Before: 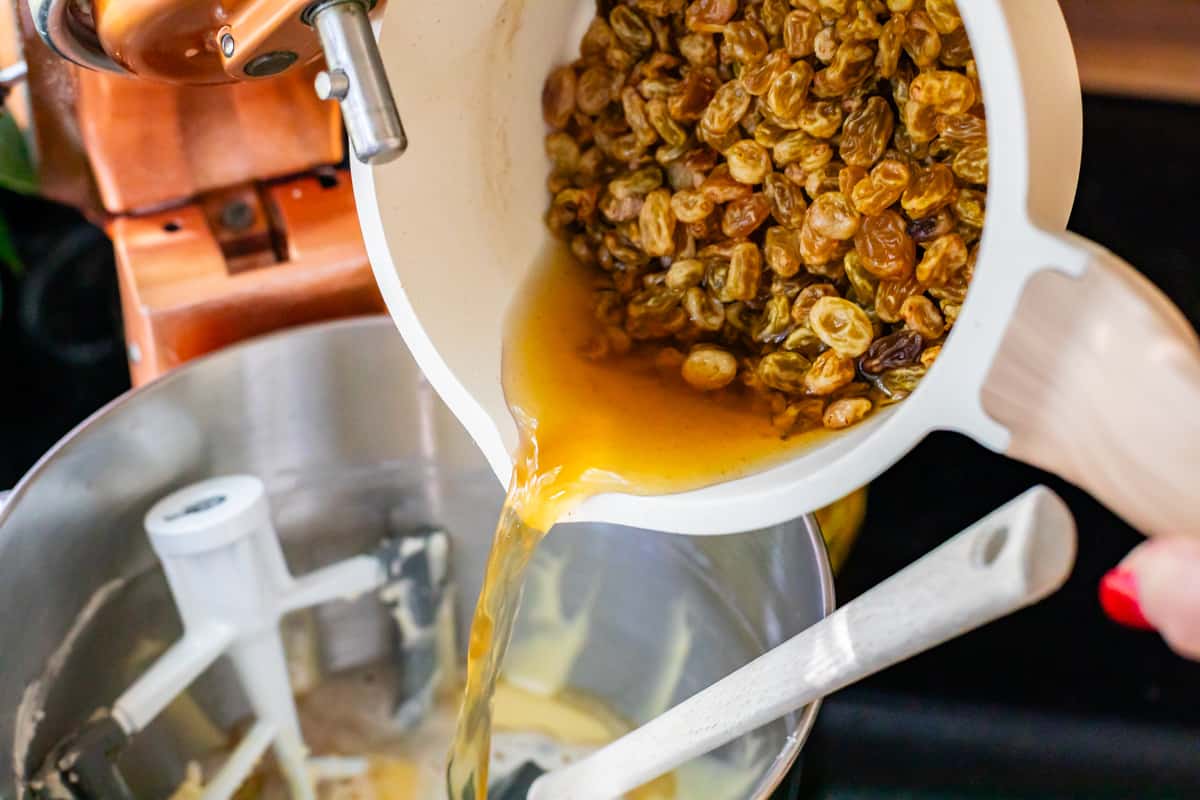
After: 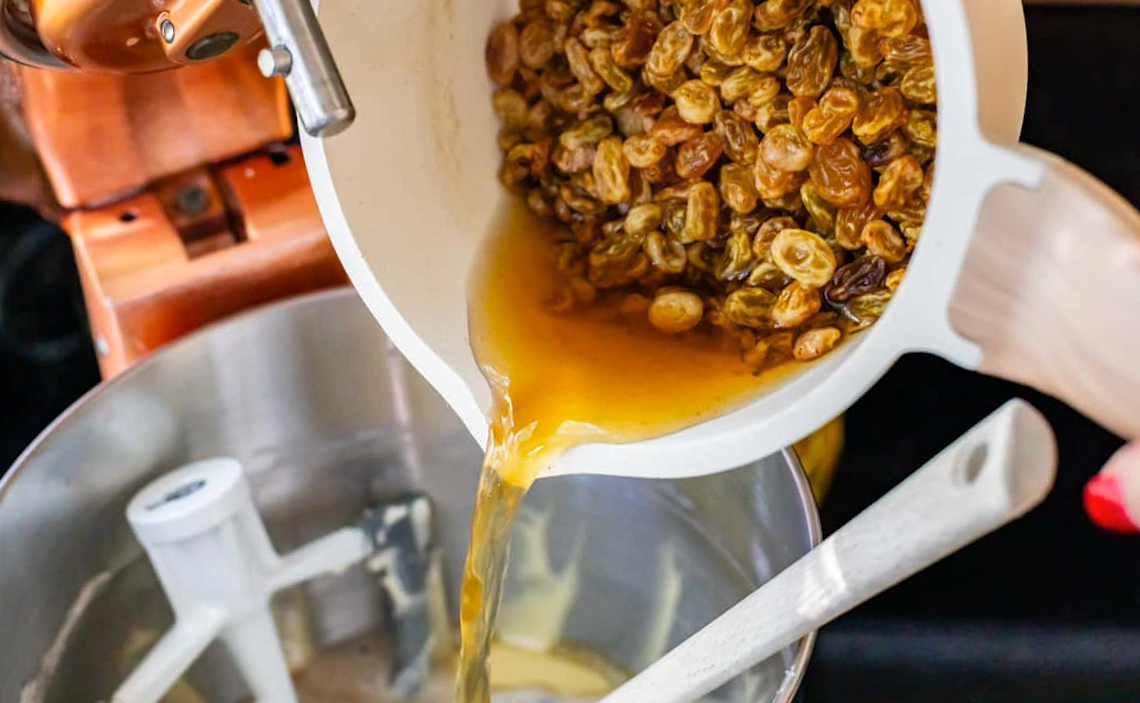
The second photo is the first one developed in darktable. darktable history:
tone equalizer: on, module defaults
shadows and highlights: radius 108.52, shadows 44.07, highlights -67.8, low approximation 0.01, soften with gaussian
rotate and perspective: rotation -5°, crop left 0.05, crop right 0.952, crop top 0.11, crop bottom 0.89
